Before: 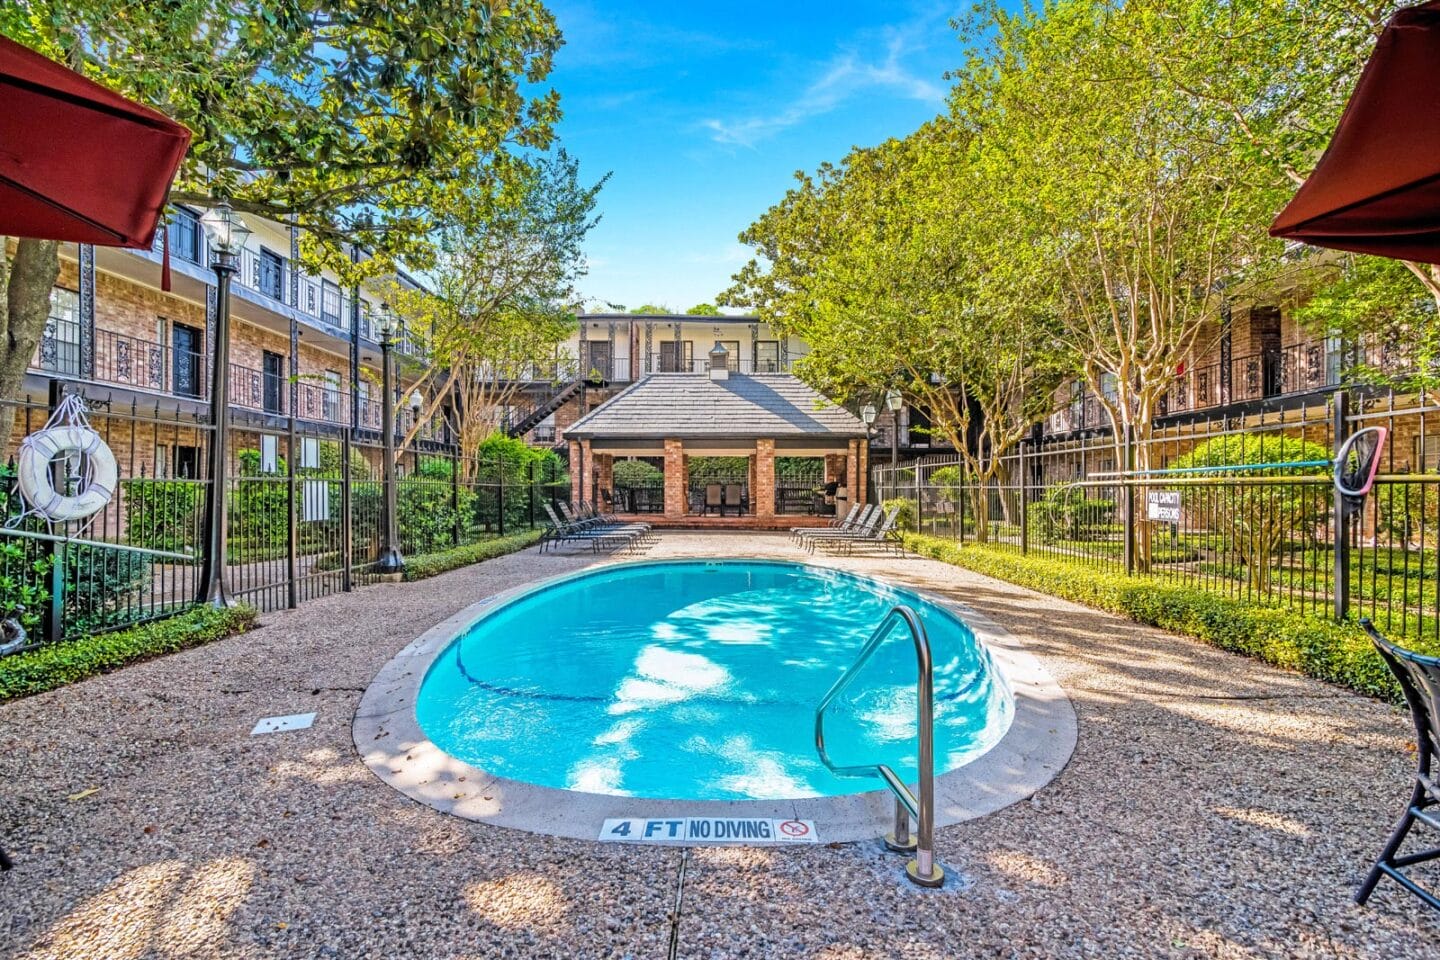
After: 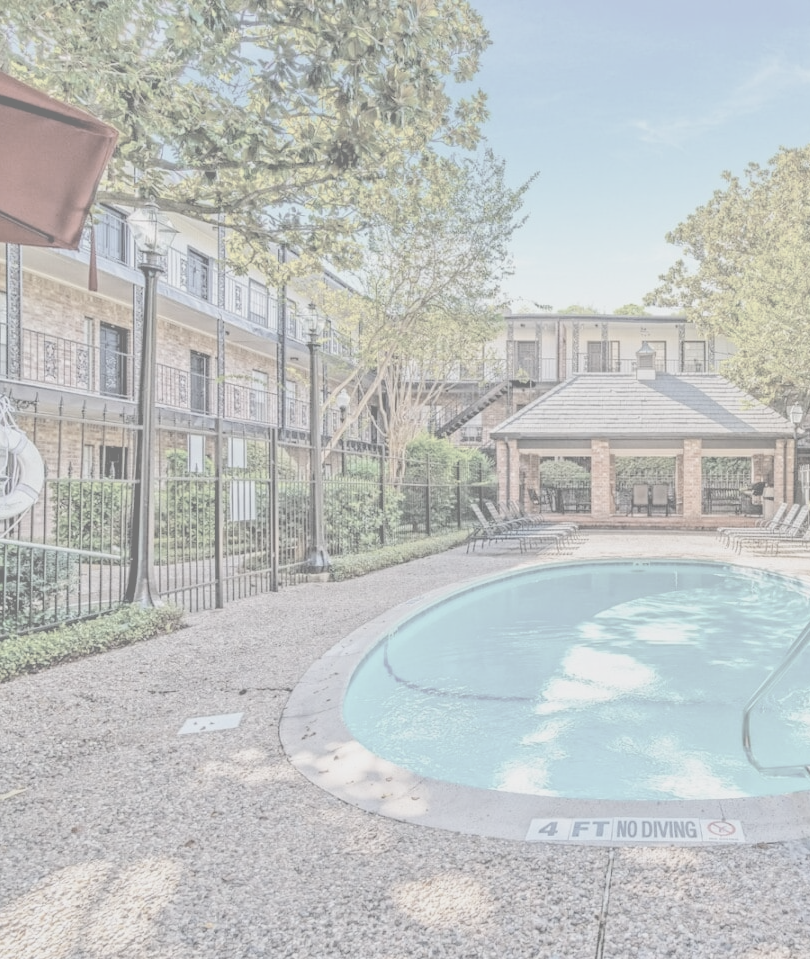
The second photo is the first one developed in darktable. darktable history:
crop: left 5.114%, right 38.589%
contrast brightness saturation: contrast -0.32, brightness 0.75, saturation -0.78
contrast equalizer: octaves 7, y [[0.515 ×6], [0.507 ×6], [0.425 ×6], [0 ×6], [0 ×6]]
